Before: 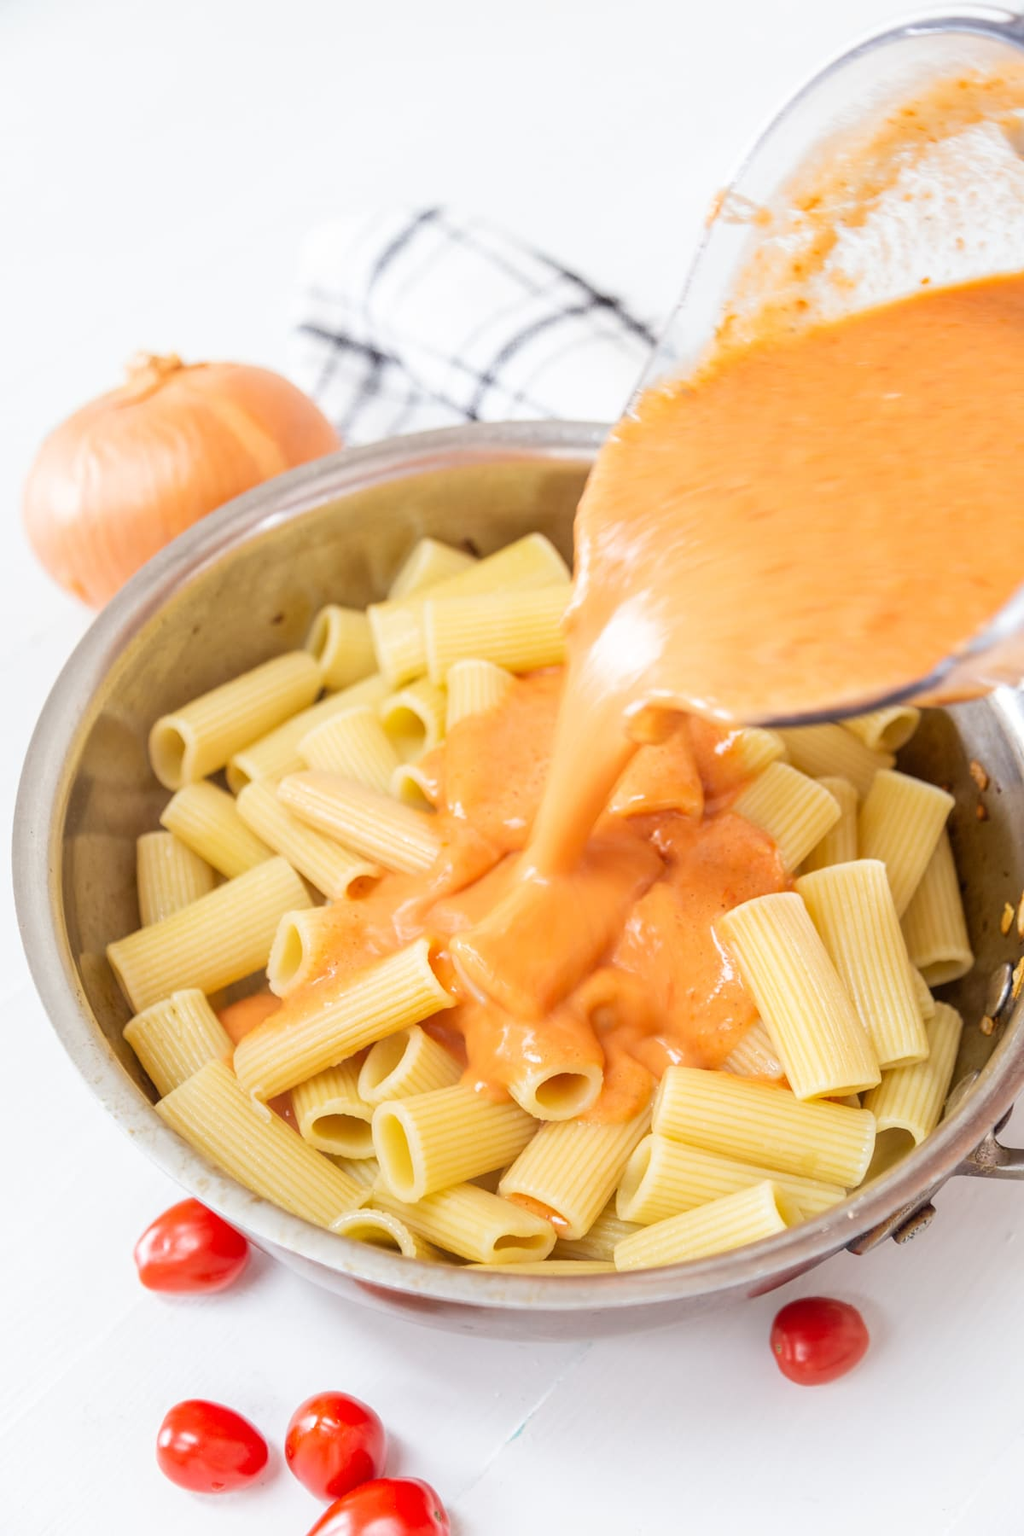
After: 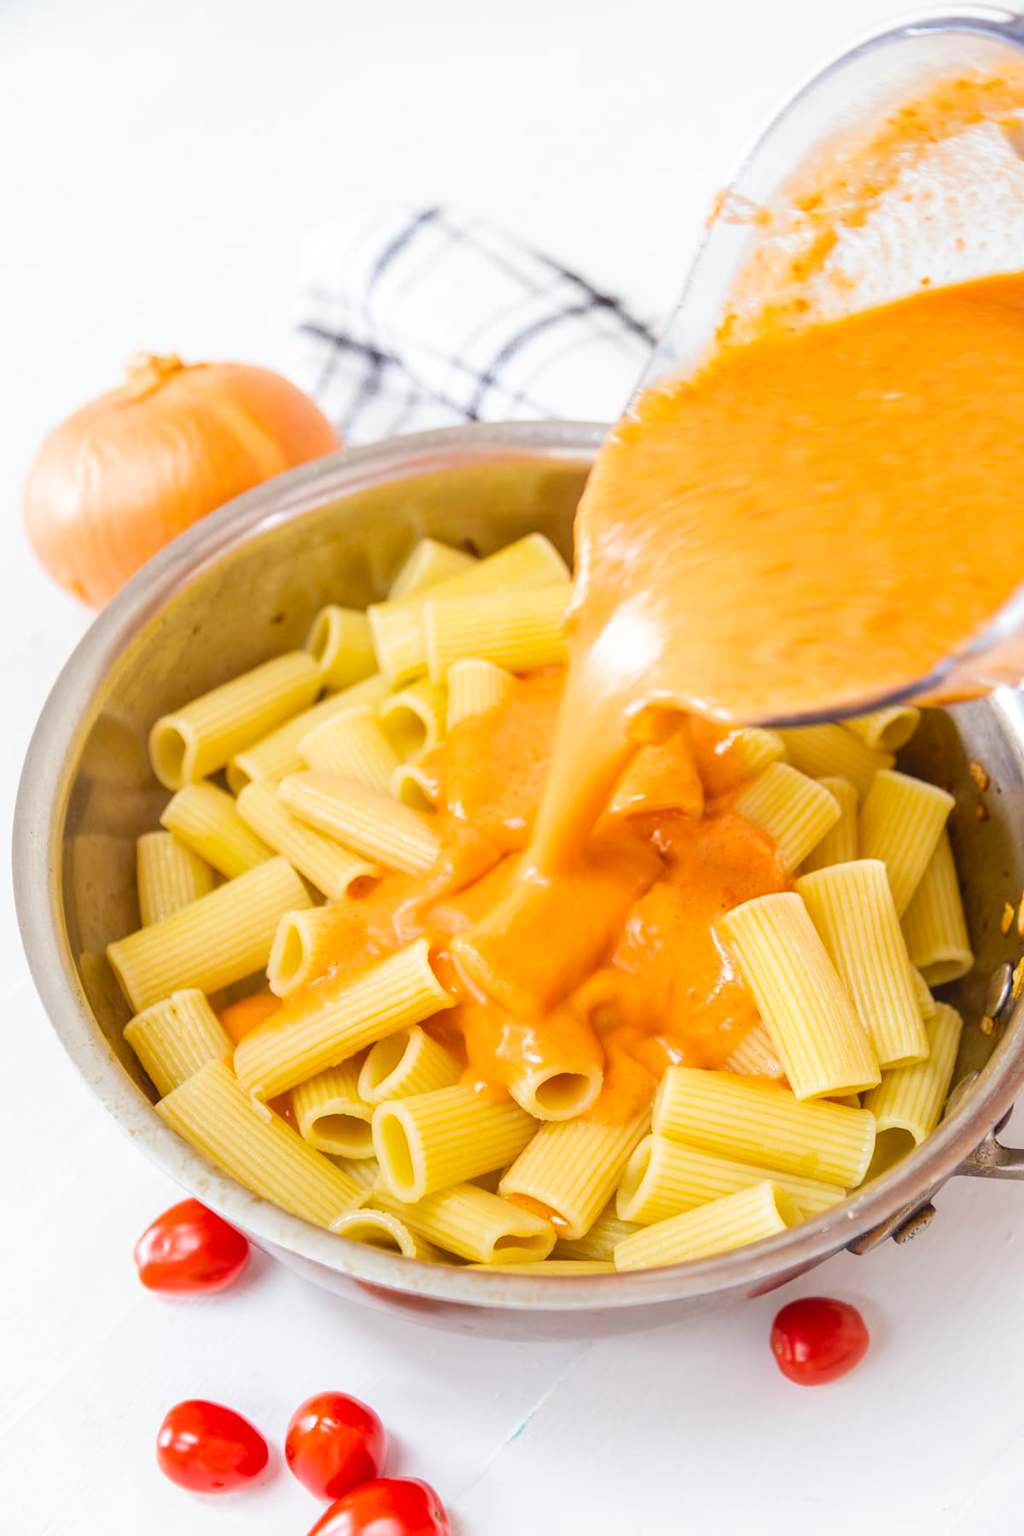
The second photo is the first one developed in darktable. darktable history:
color balance rgb: global offset › luminance 0.475%, global offset › hue 60.6°, perceptual saturation grading › global saturation 19.902%, global vibrance 20%
